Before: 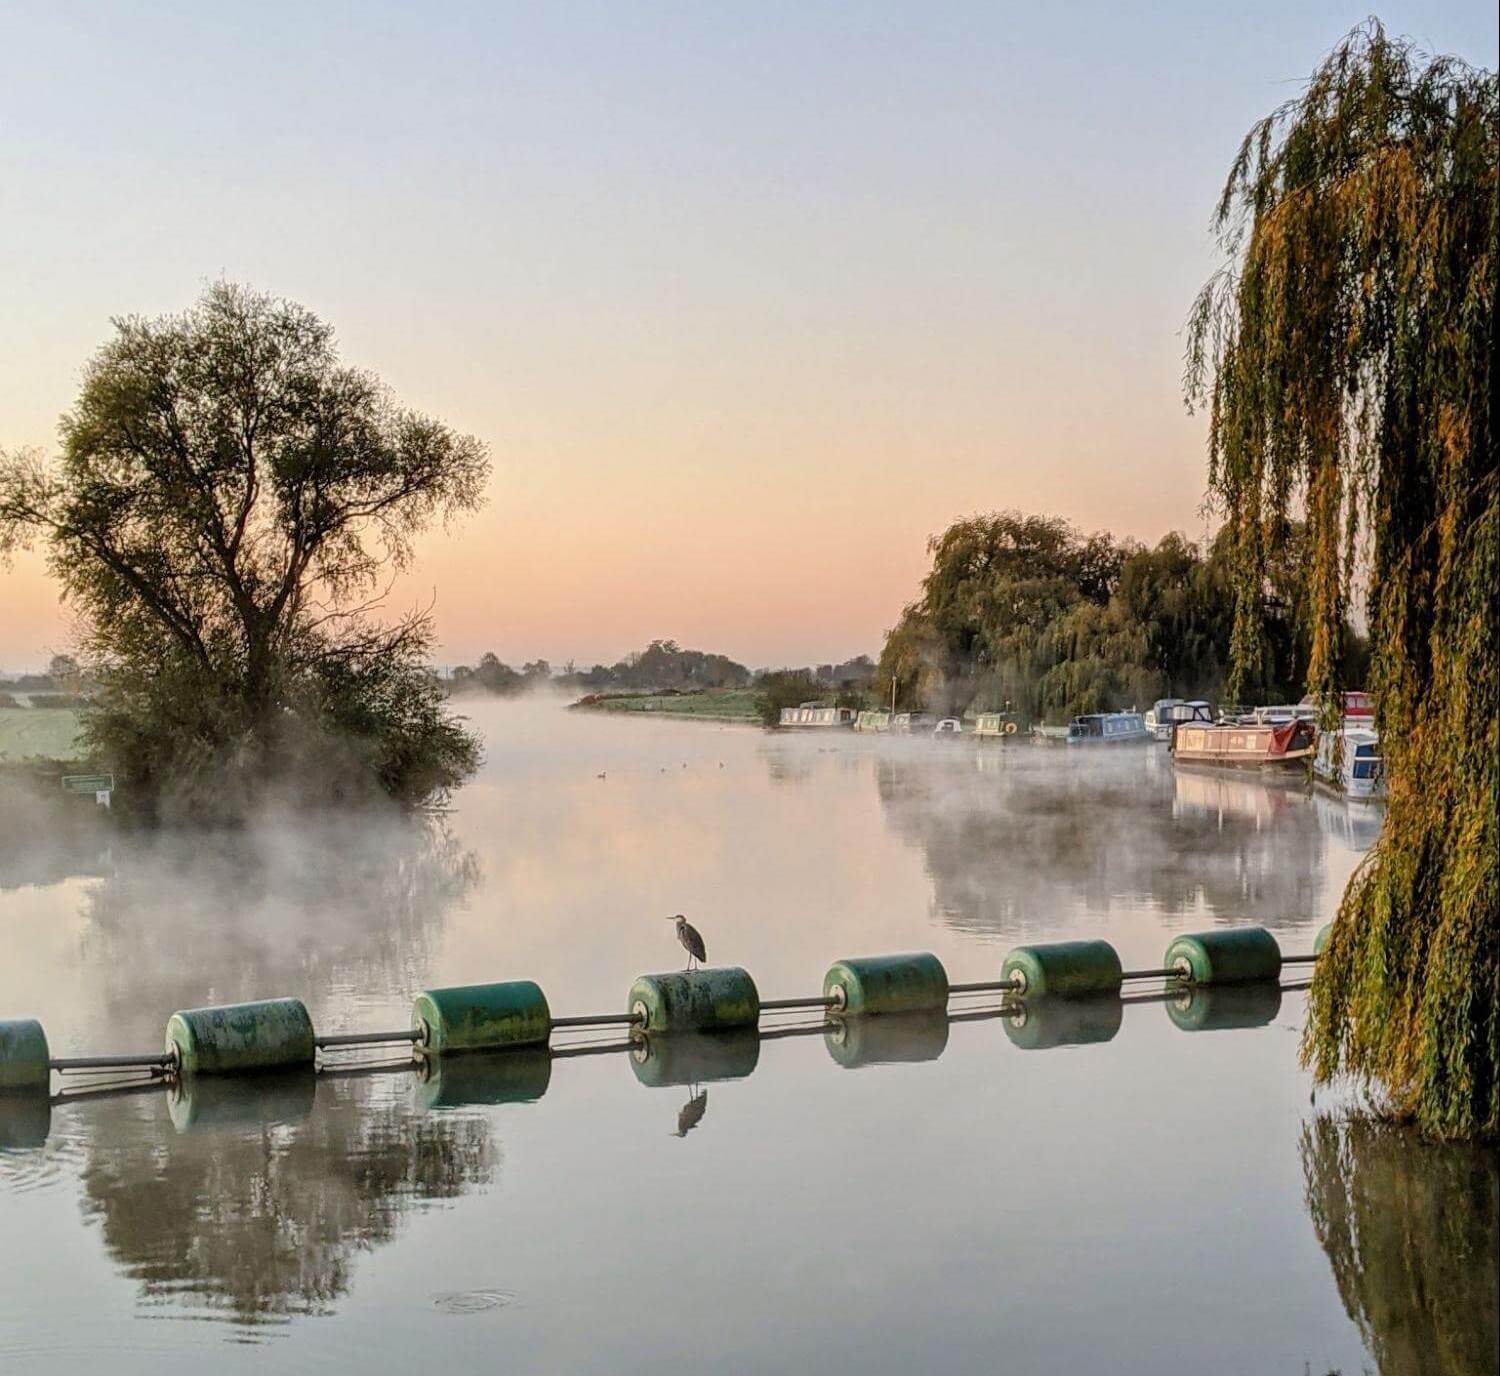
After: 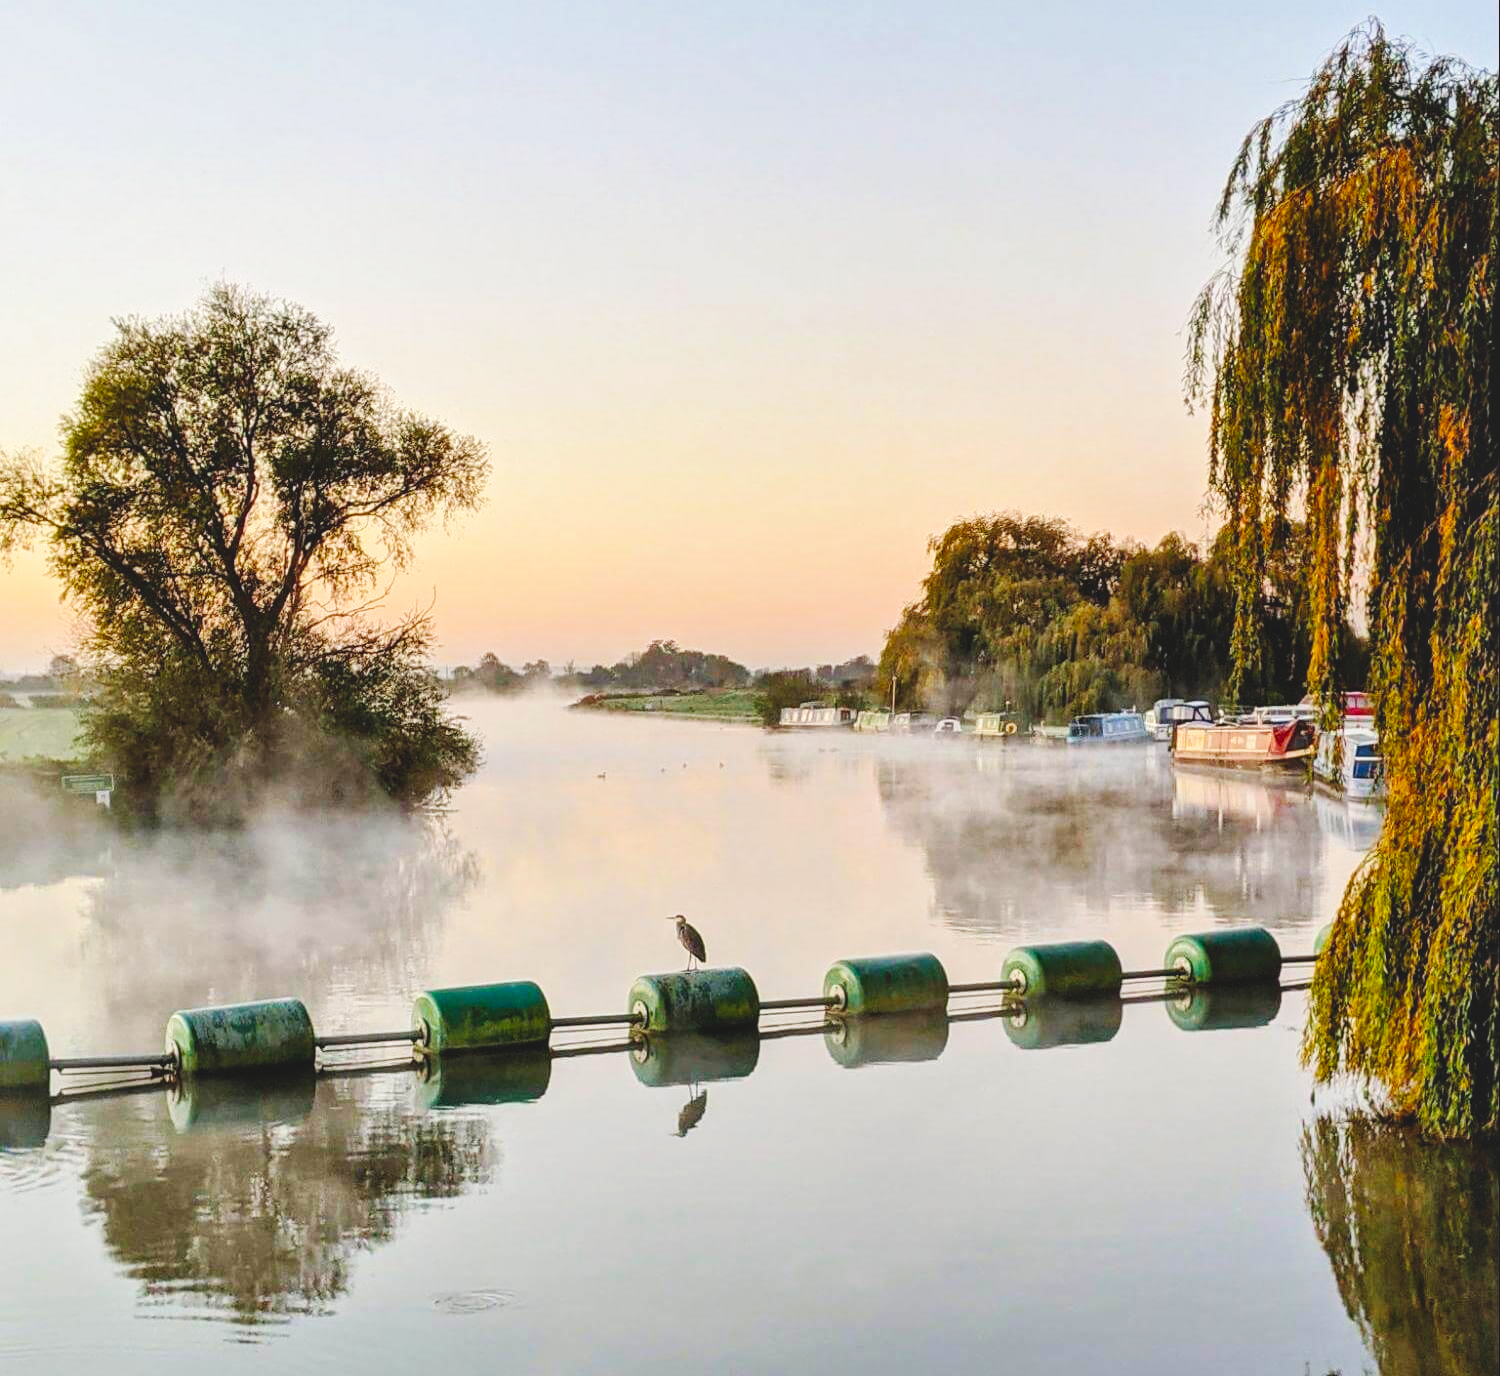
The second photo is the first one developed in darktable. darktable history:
base curve: curves: ch0 [(0, 0) (0.036, 0.025) (0.121, 0.166) (0.206, 0.329) (0.605, 0.79) (1, 1)], preserve colors none
shadows and highlights: shadows 37.12, highlights -27.76, soften with gaussian
color balance rgb: global offset › luminance 1.996%, perceptual saturation grading › global saturation 25.074%, global vibrance 20%
